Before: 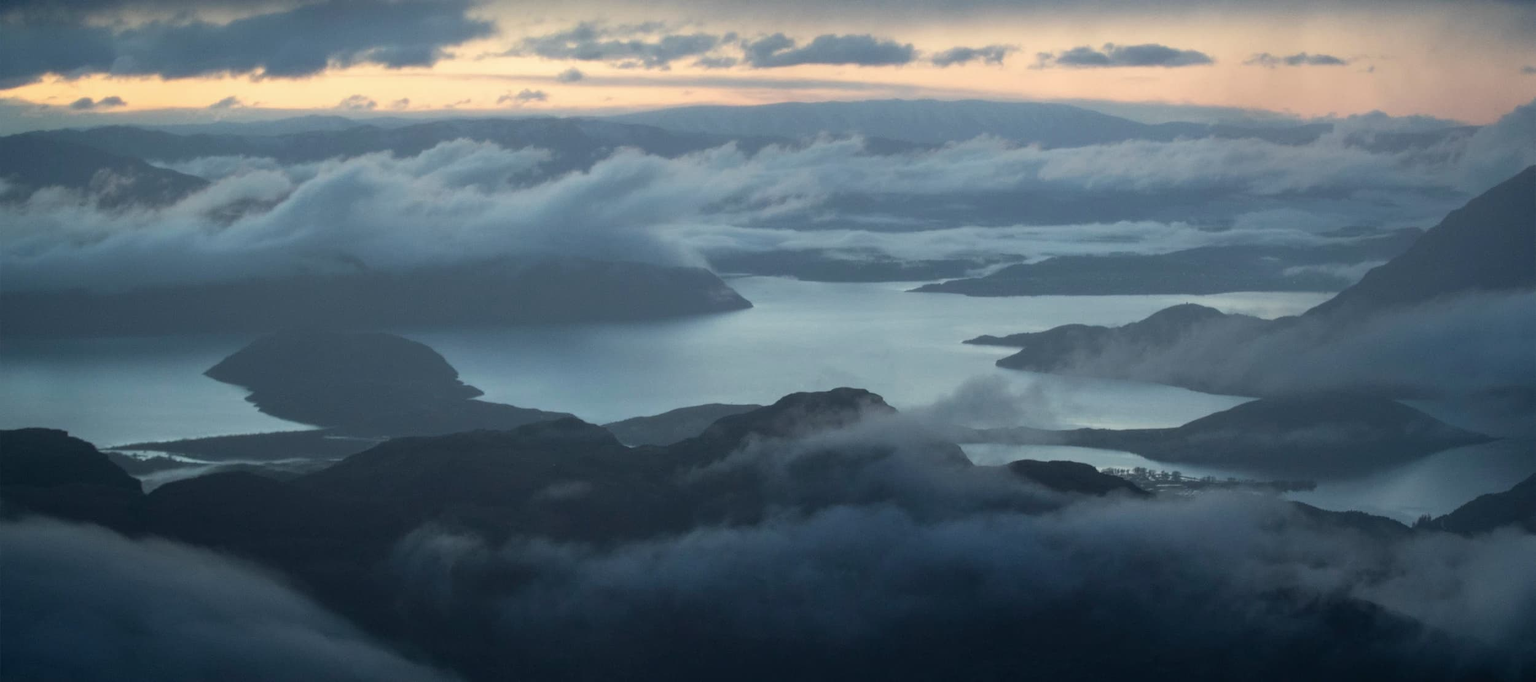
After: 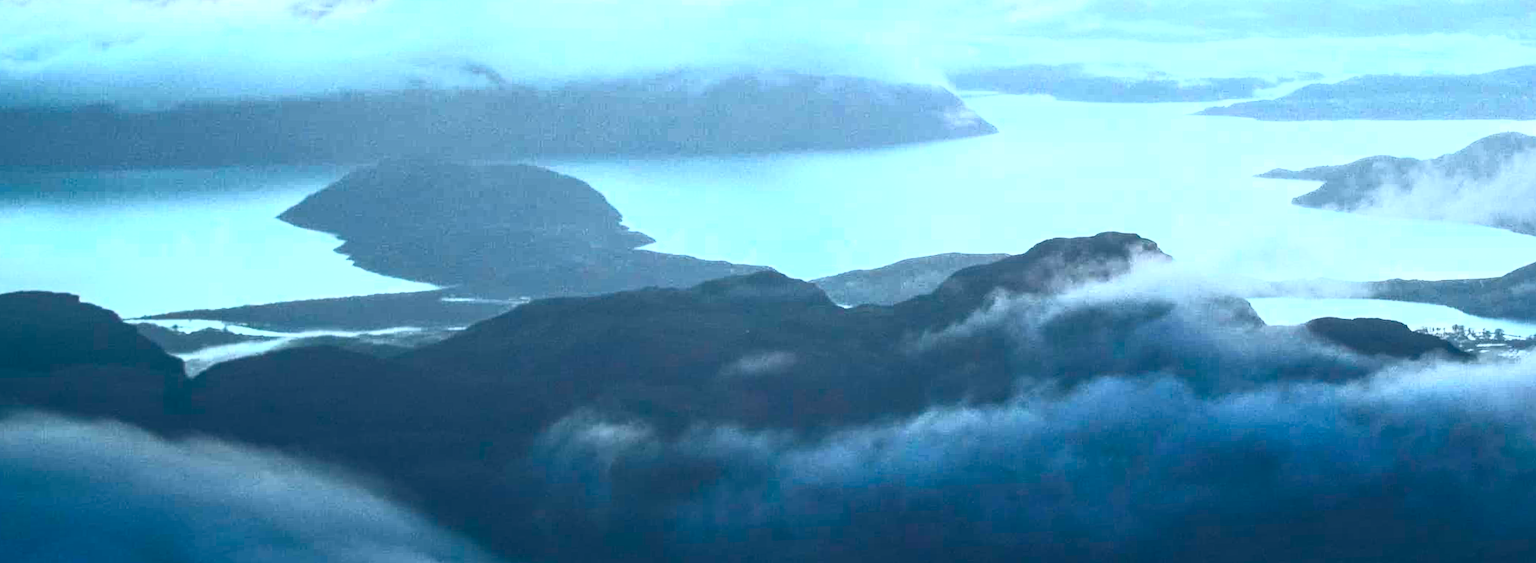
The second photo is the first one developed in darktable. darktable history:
crop: top 26.531%, right 17.959%
contrast brightness saturation: contrast 1, brightness 1, saturation 1
exposure: exposure 0.77 EV, compensate highlight preservation false
rotate and perspective: rotation -0.013°, lens shift (vertical) -0.027, lens shift (horizontal) 0.178, crop left 0.016, crop right 0.989, crop top 0.082, crop bottom 0.918
local contrast: on, module defaults
